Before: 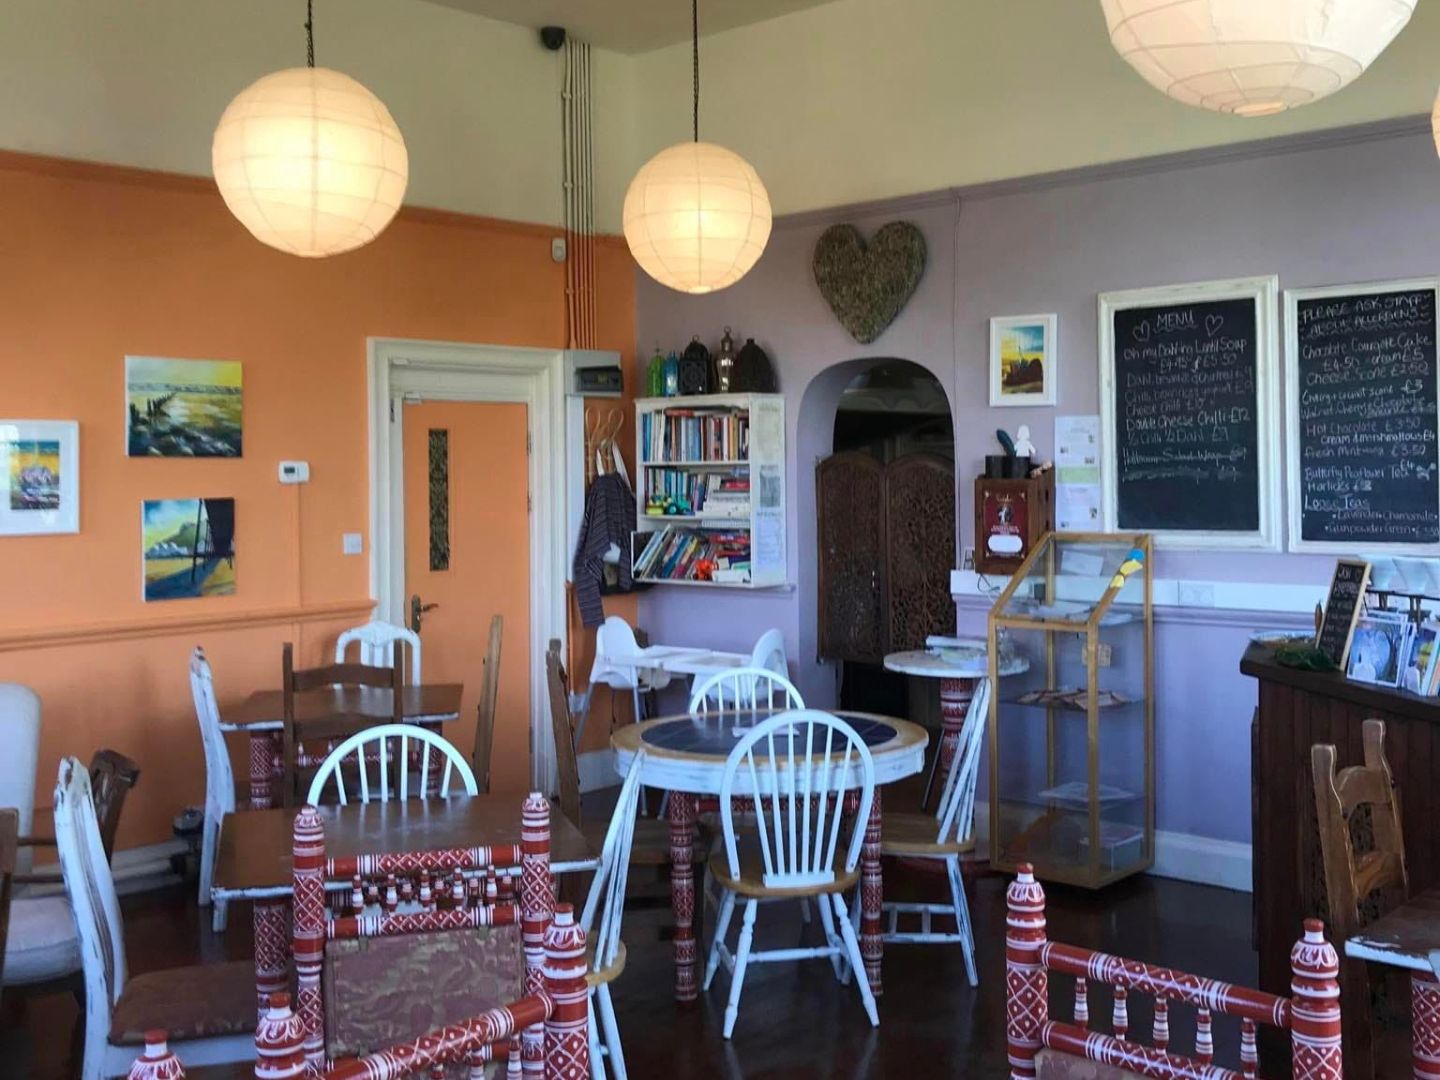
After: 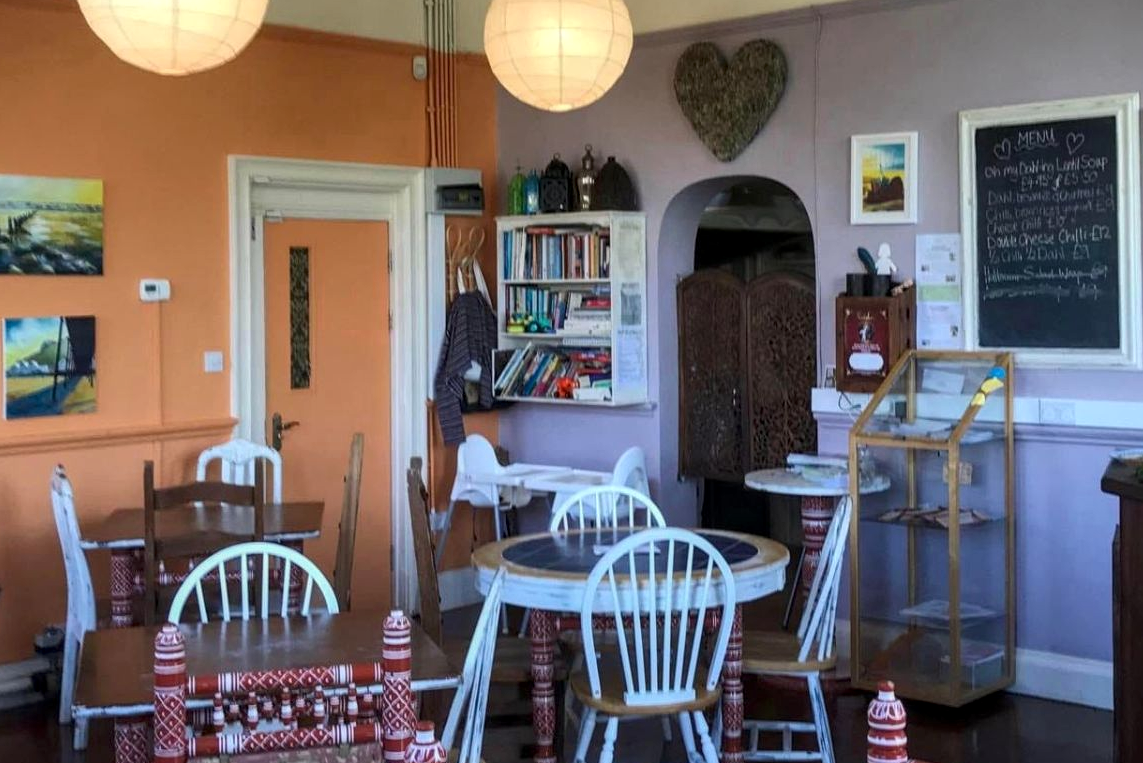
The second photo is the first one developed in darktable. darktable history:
local contrast: on, module defaults
crop: left 9.712%, top 16.928%, right 10.845%, bottom 12.332%
